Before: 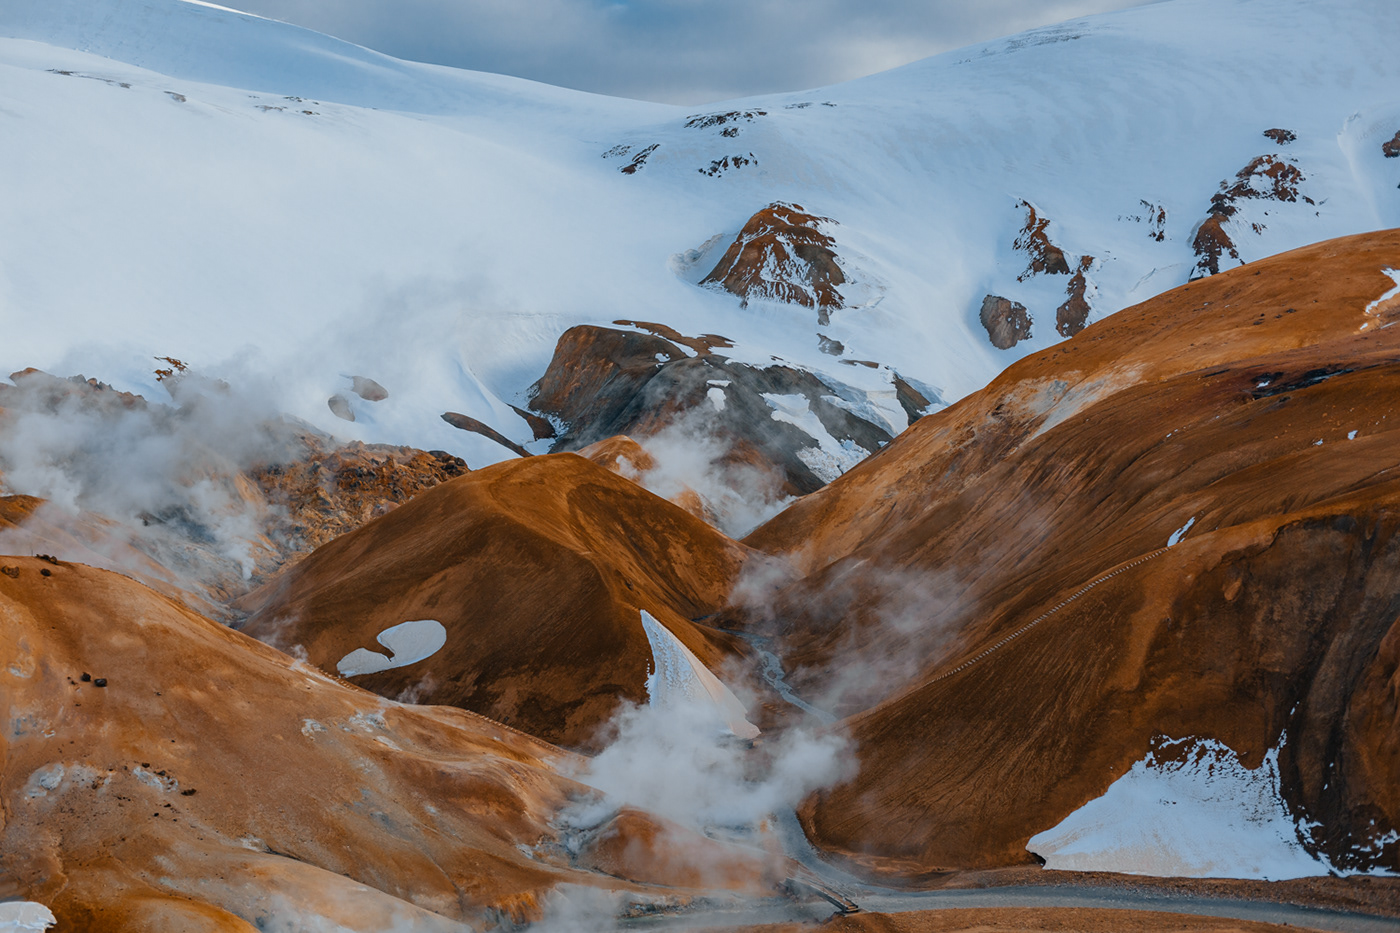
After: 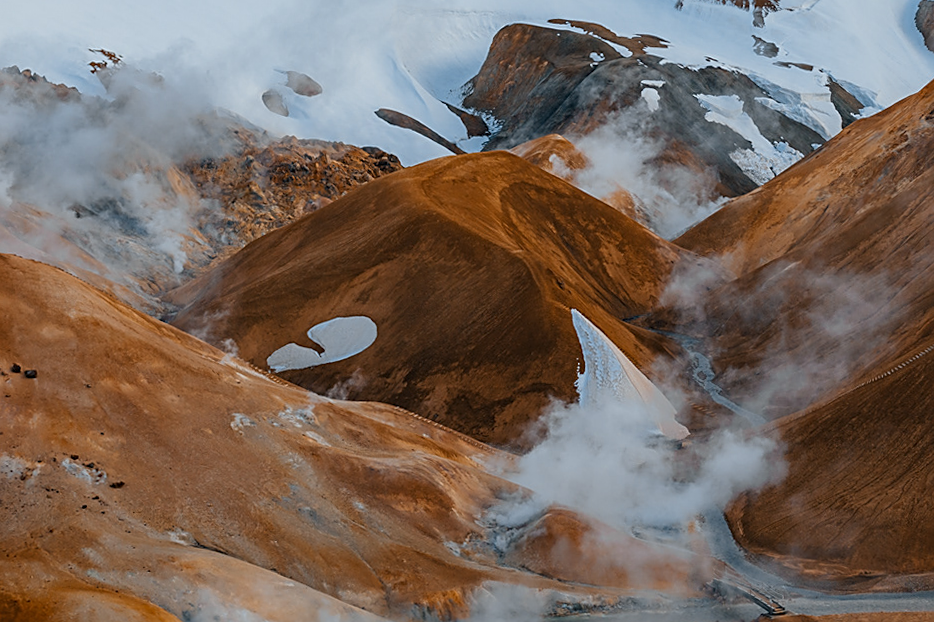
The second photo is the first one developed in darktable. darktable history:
sharpen: on, module defaults
crop and rotate: angle -0.82°, left 3.85%, top 31.828%, right 27.992%
